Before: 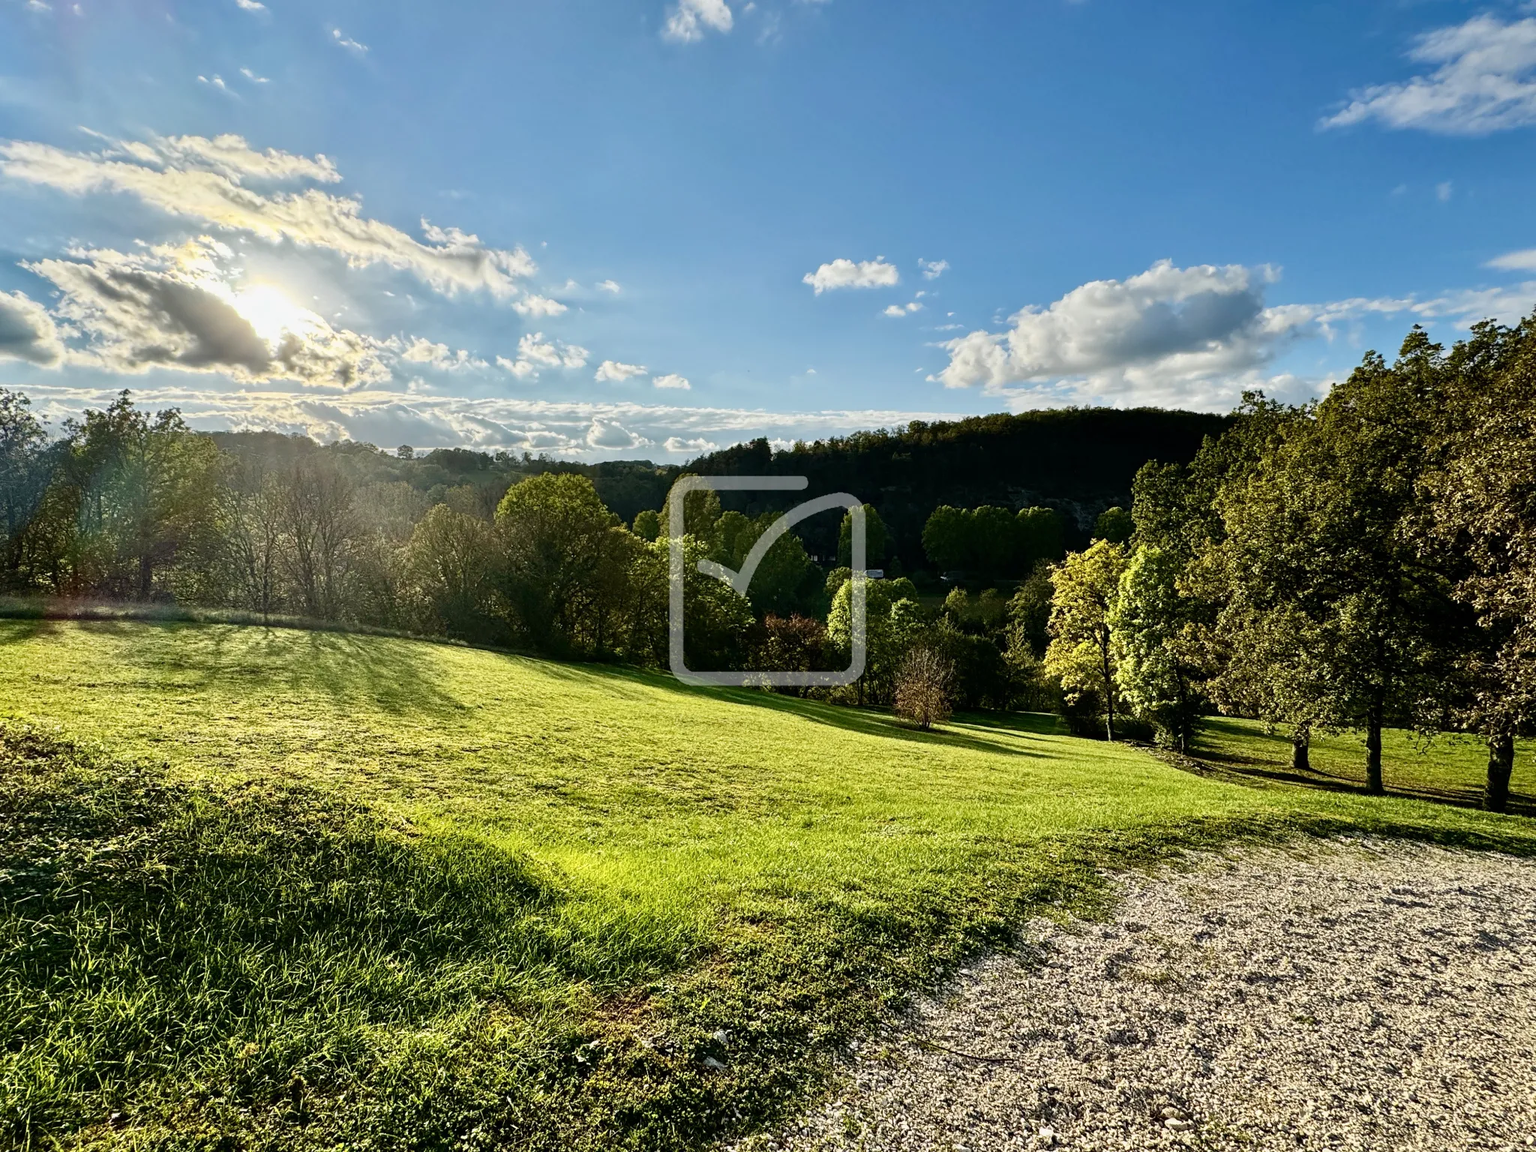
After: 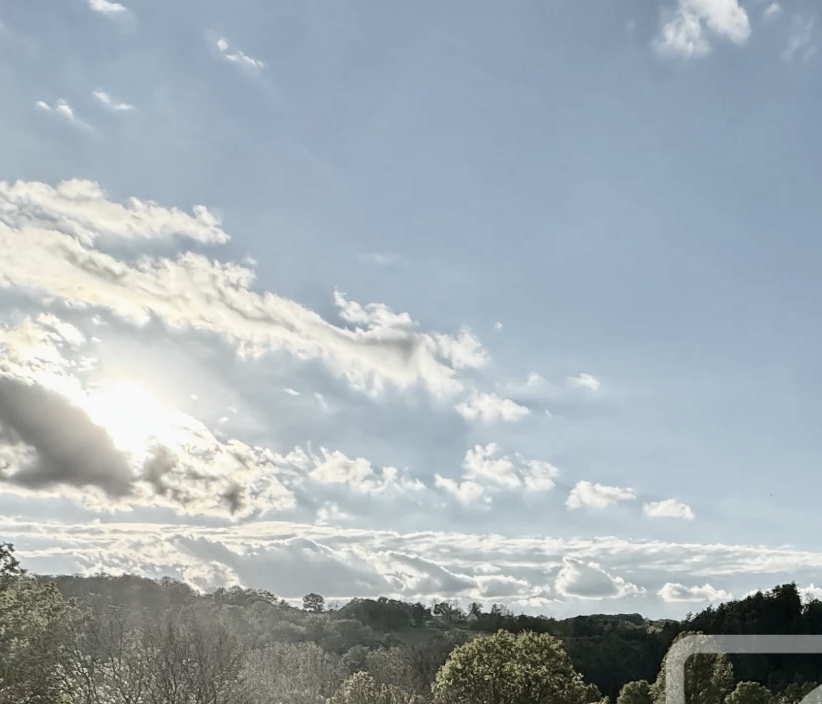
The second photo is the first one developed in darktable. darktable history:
crop and rotate: left 11.092%, top 0.056%, right 48.733%, bottom 54.1%
color zones: curves: ch0 [(0, 0.6) (0.129, 0.508) (0.193, 0.483) (0.429, 0.5) (0.571, 0.5) (0.714, 0.5) (0.857, 0.5) (1, 0.6)]; ch1 [(0, 0.481) (0.112, 0.245) (0.213, 0.223) (0.429, 0.233) (0.571, 0.231) (0.683, 0.242) (0.857, 0.296) (1, 0.481)]
contrast brightness saturation: contrast 0.15, brightness 0.041
